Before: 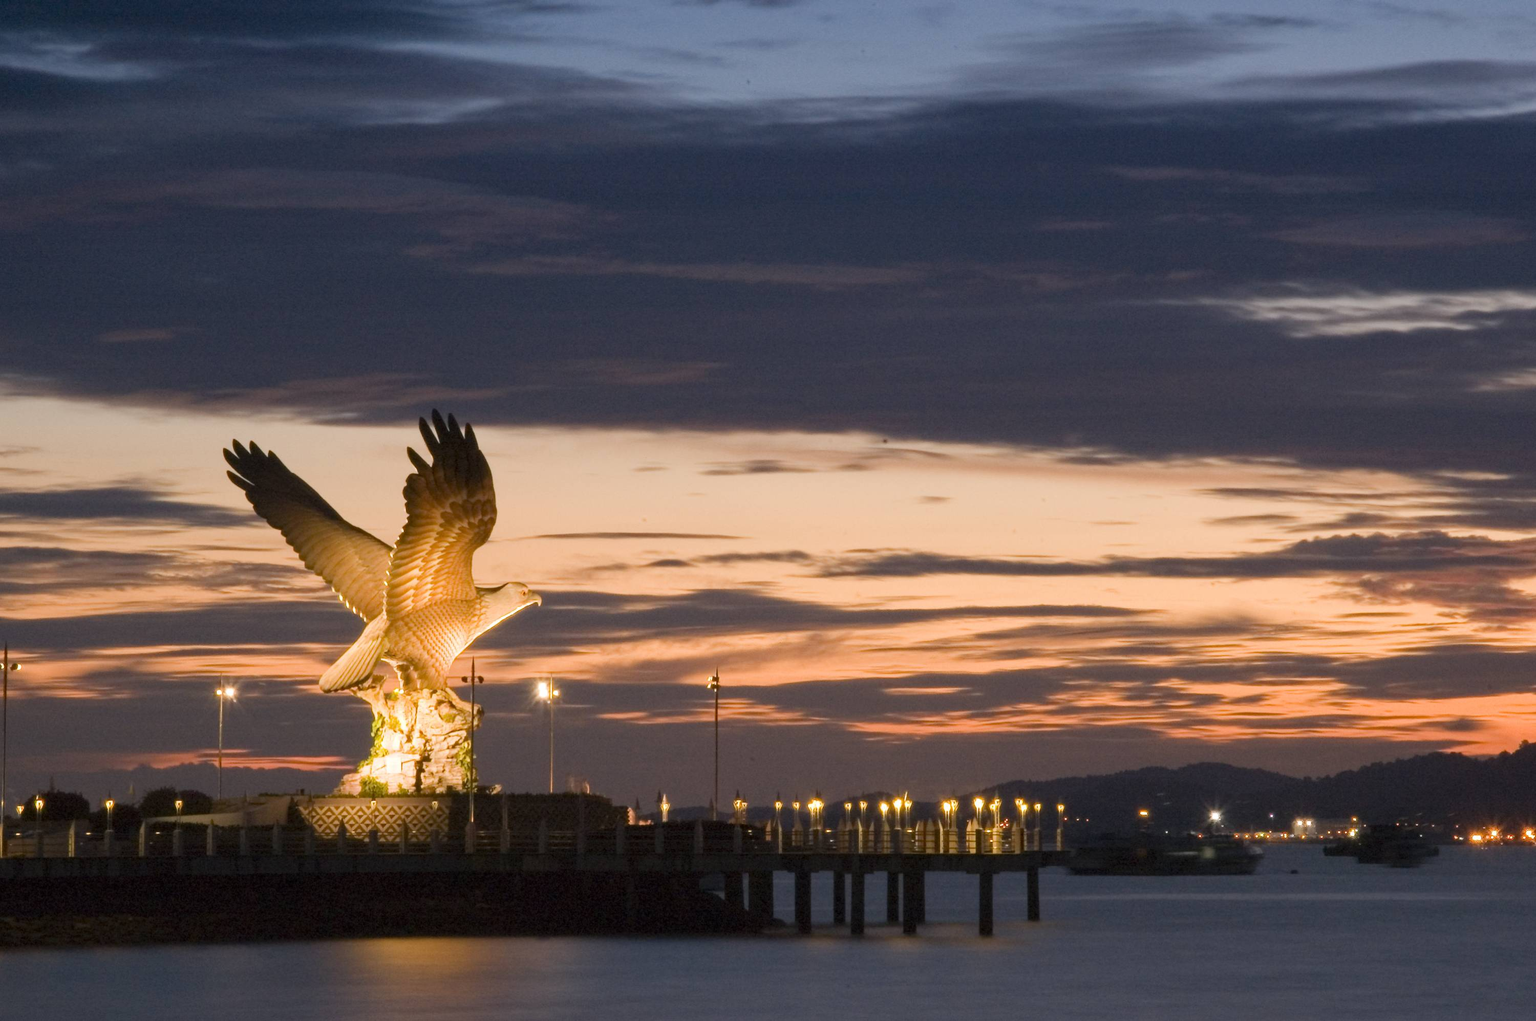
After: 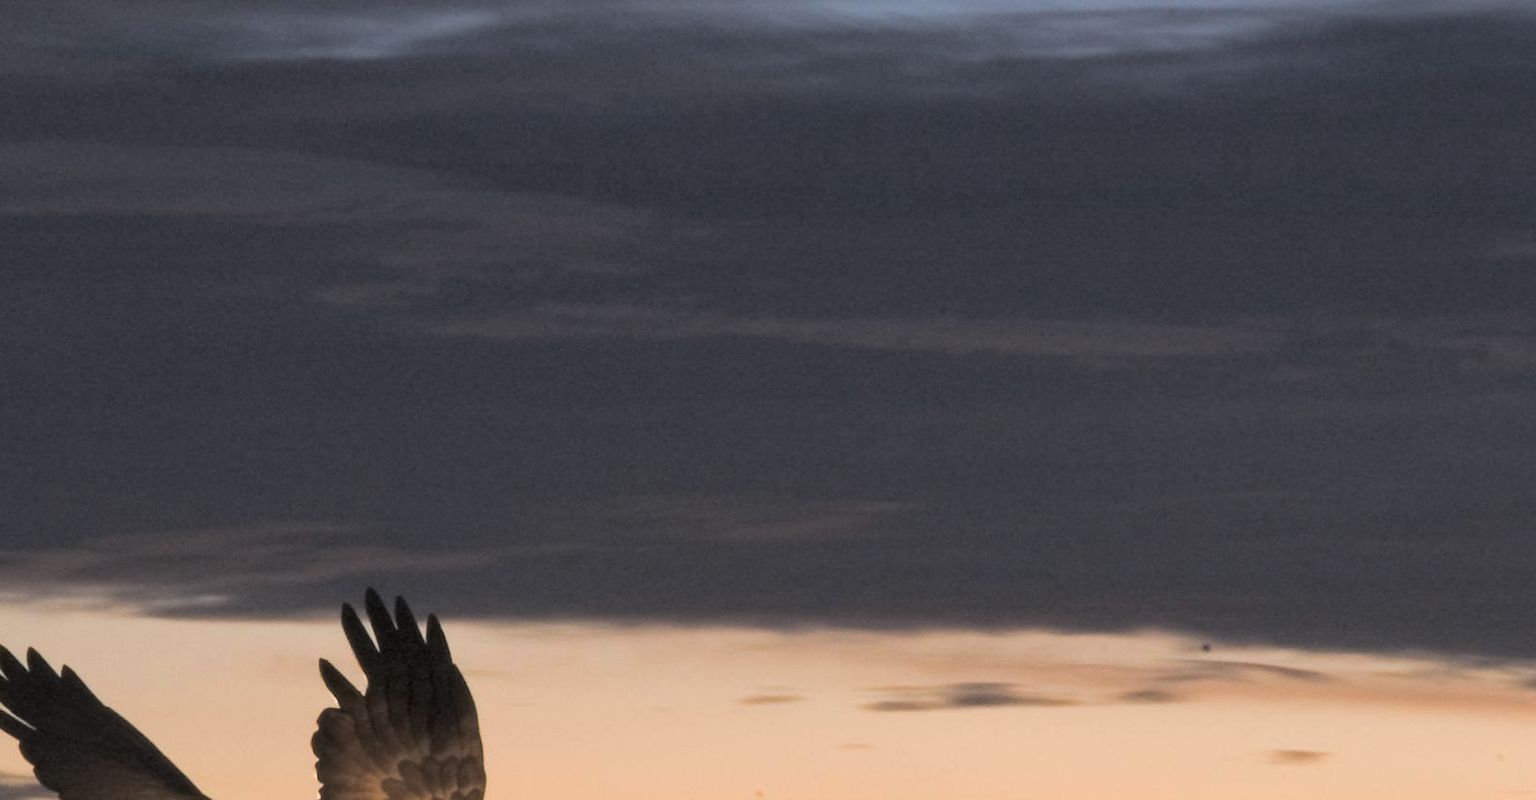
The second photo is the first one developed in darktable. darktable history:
crop: left 15.306%, top 9.065%, right 30.789%, bottom 48.638%
split-toning: shadows › hue 43.2°, shadows › saturation 0, highlights › hue 50.4°, highlights › saturation 1
color balance: output saturation 110%
